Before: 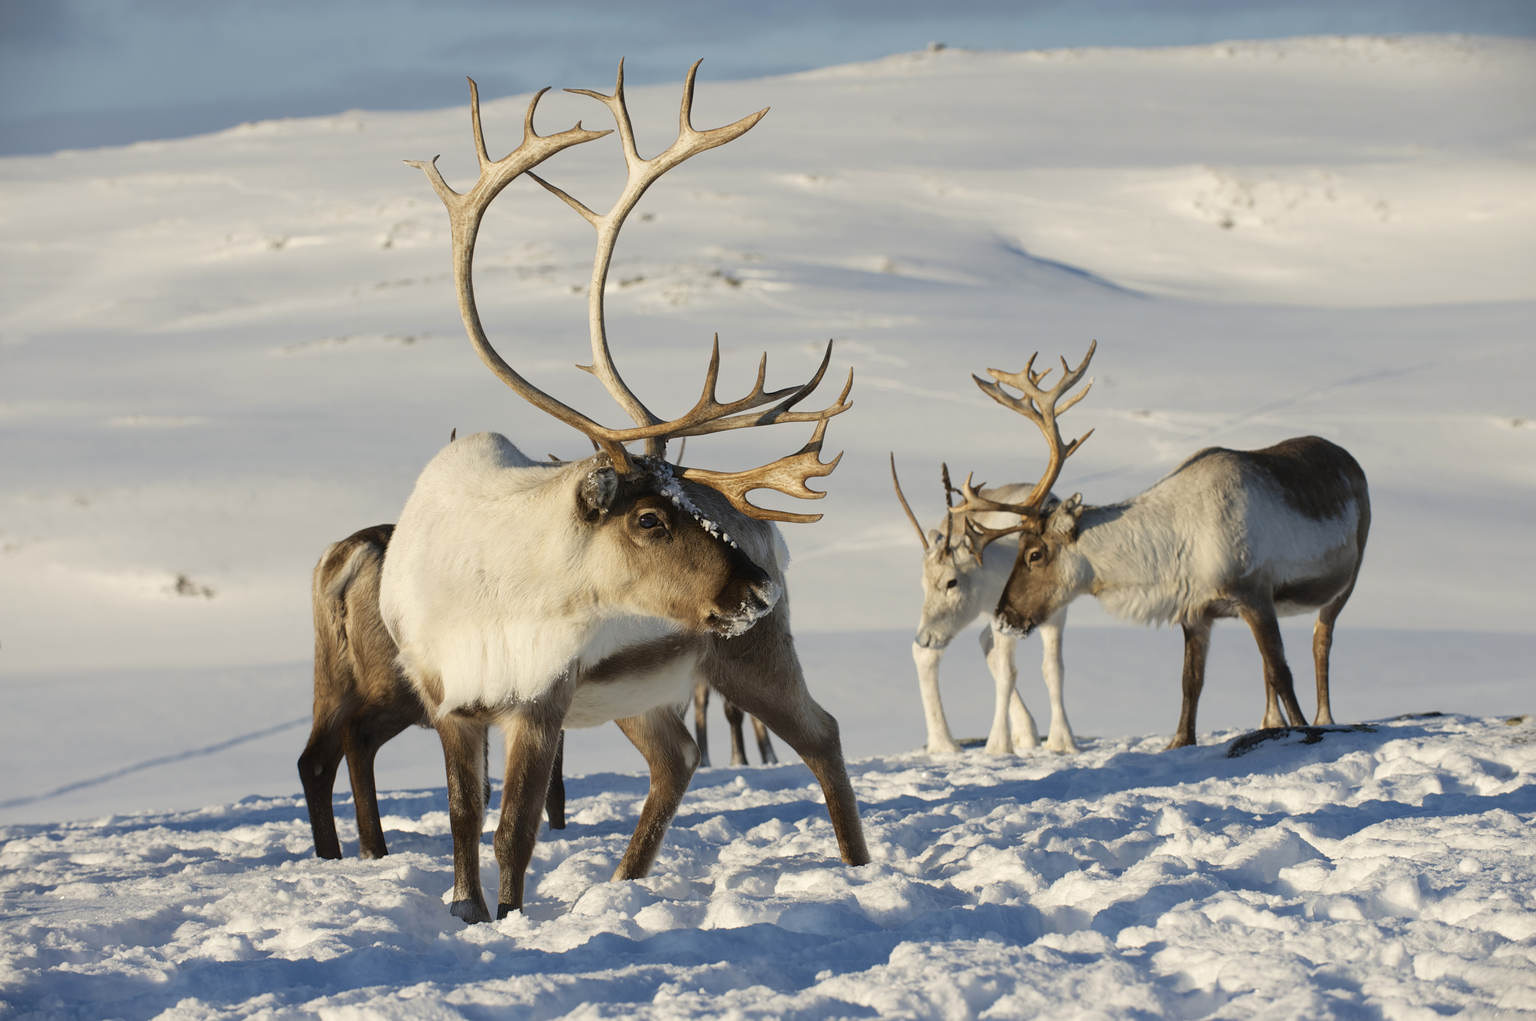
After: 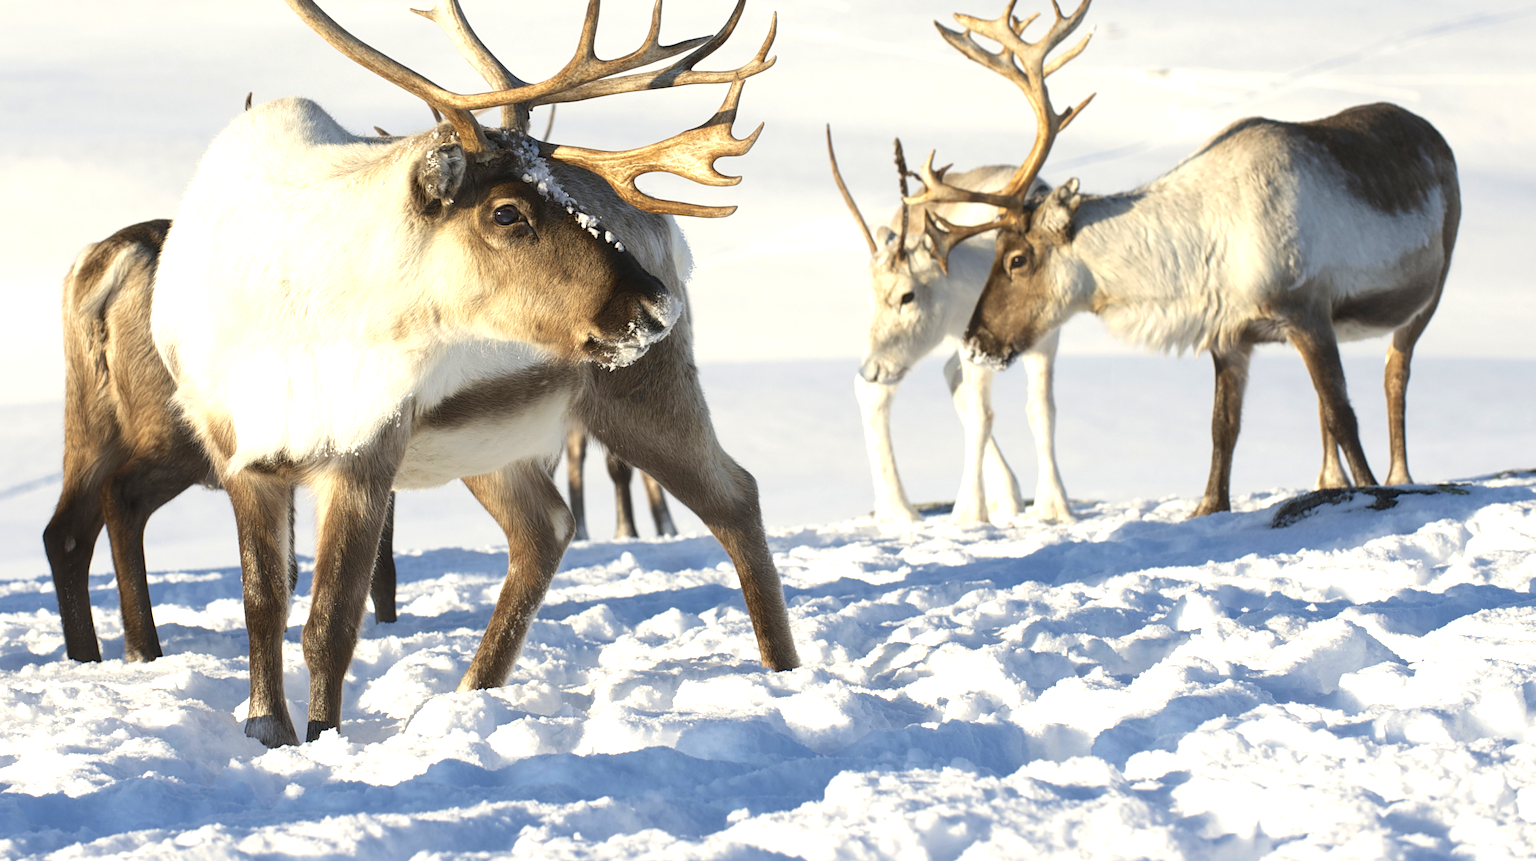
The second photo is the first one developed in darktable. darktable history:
crop and rotate: left 17.299%, top 35.115%, right 7.015%, bottom 1.024%
exposure: black level correction 0, exposure 1 EV, compensate exposure bias true, compensate highlight preservation false
